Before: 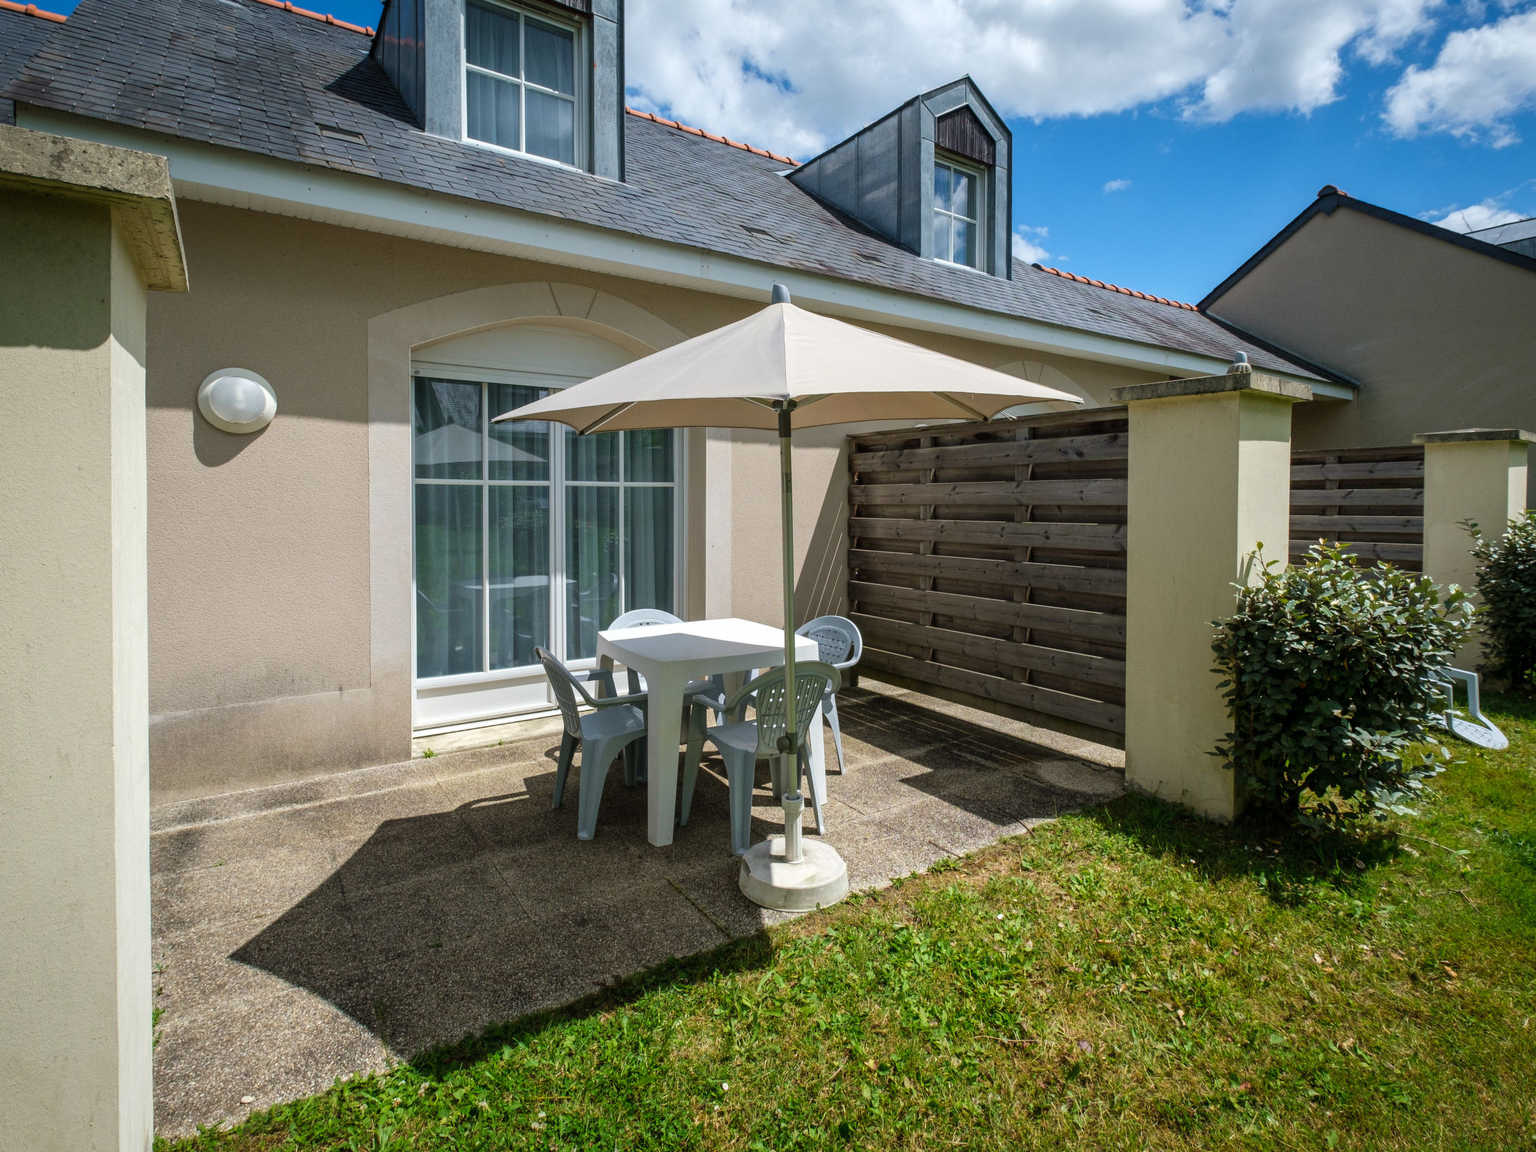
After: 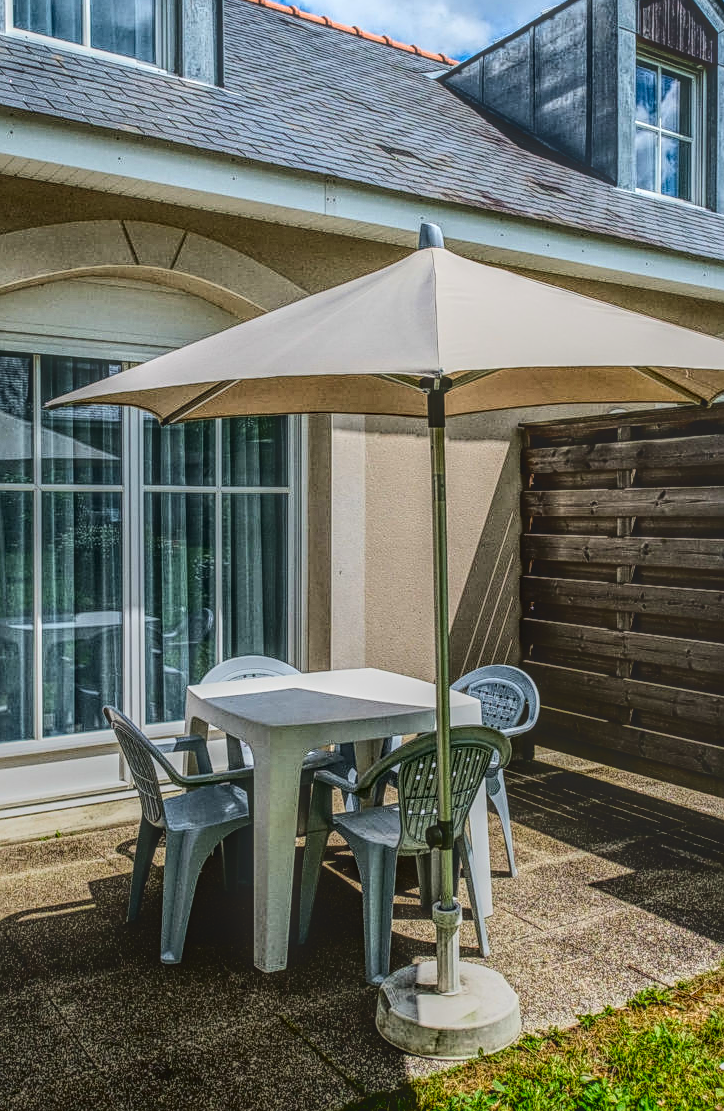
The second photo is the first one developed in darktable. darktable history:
base curve: curves: ch0 [(0, 0) (0.036, 0.025) (0.121, 0.166) (0.206, 0.329) (0.605, 0.79) (1, 1)]
sharpen: on, module defaults
contrast brightness saturation: contrast 0.238, brightness -0.224, saturation 0.145
local contrast: highlights 4%, shadows 5%, detail 199%, midtone range 0.25
crop and rotate: left 29.831%, top 10.216%, right 34.788%, bottom 17.406%
